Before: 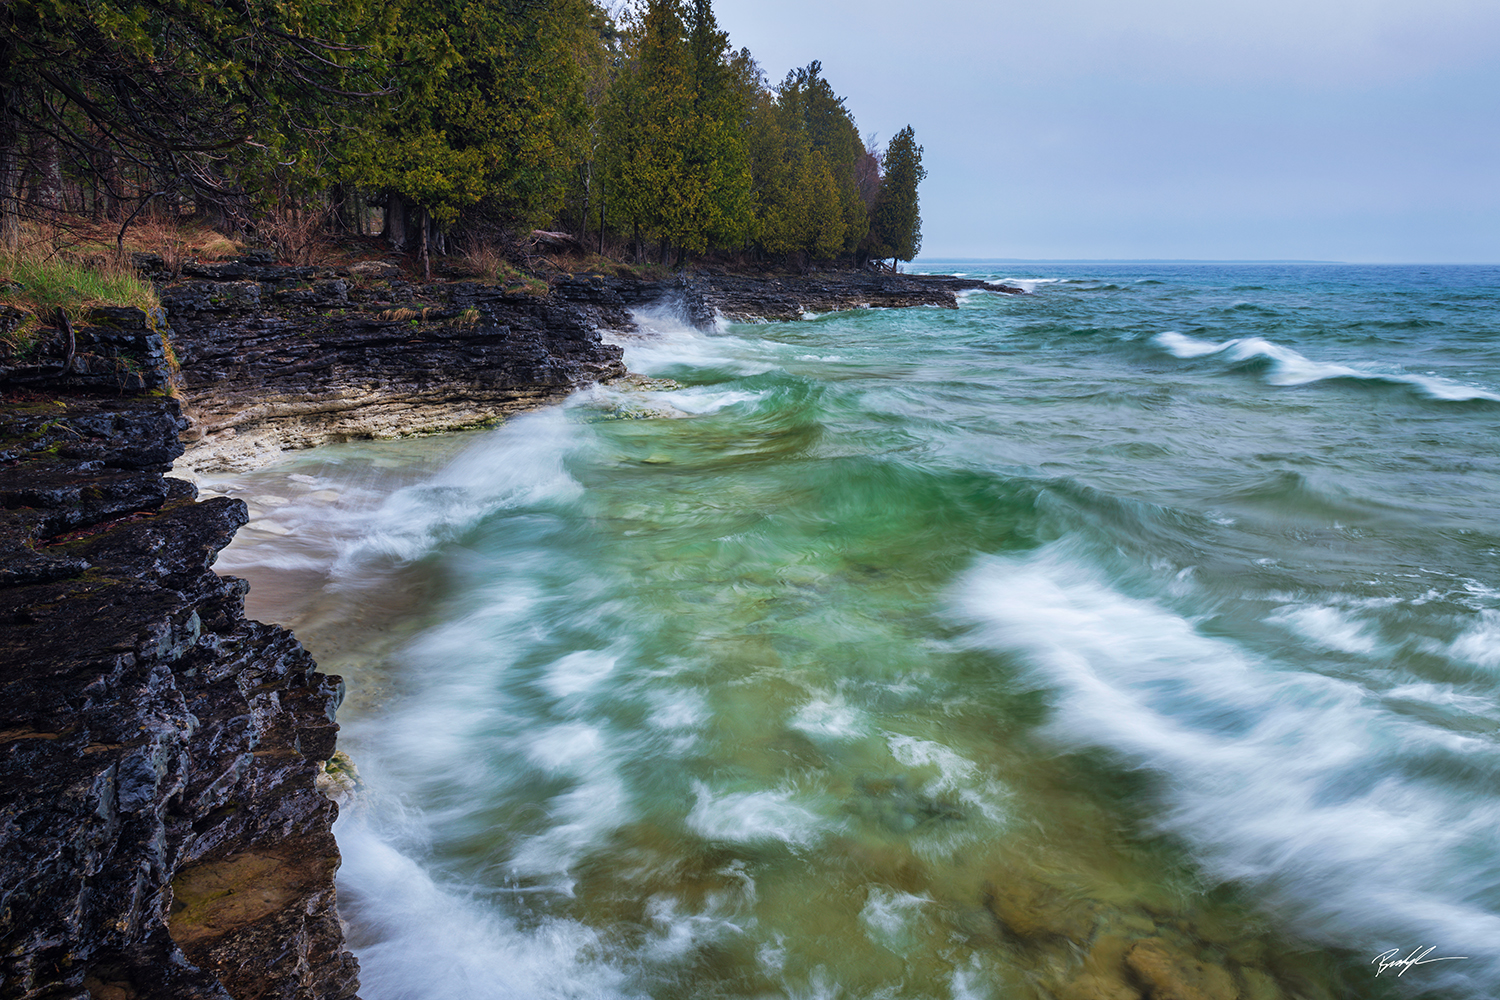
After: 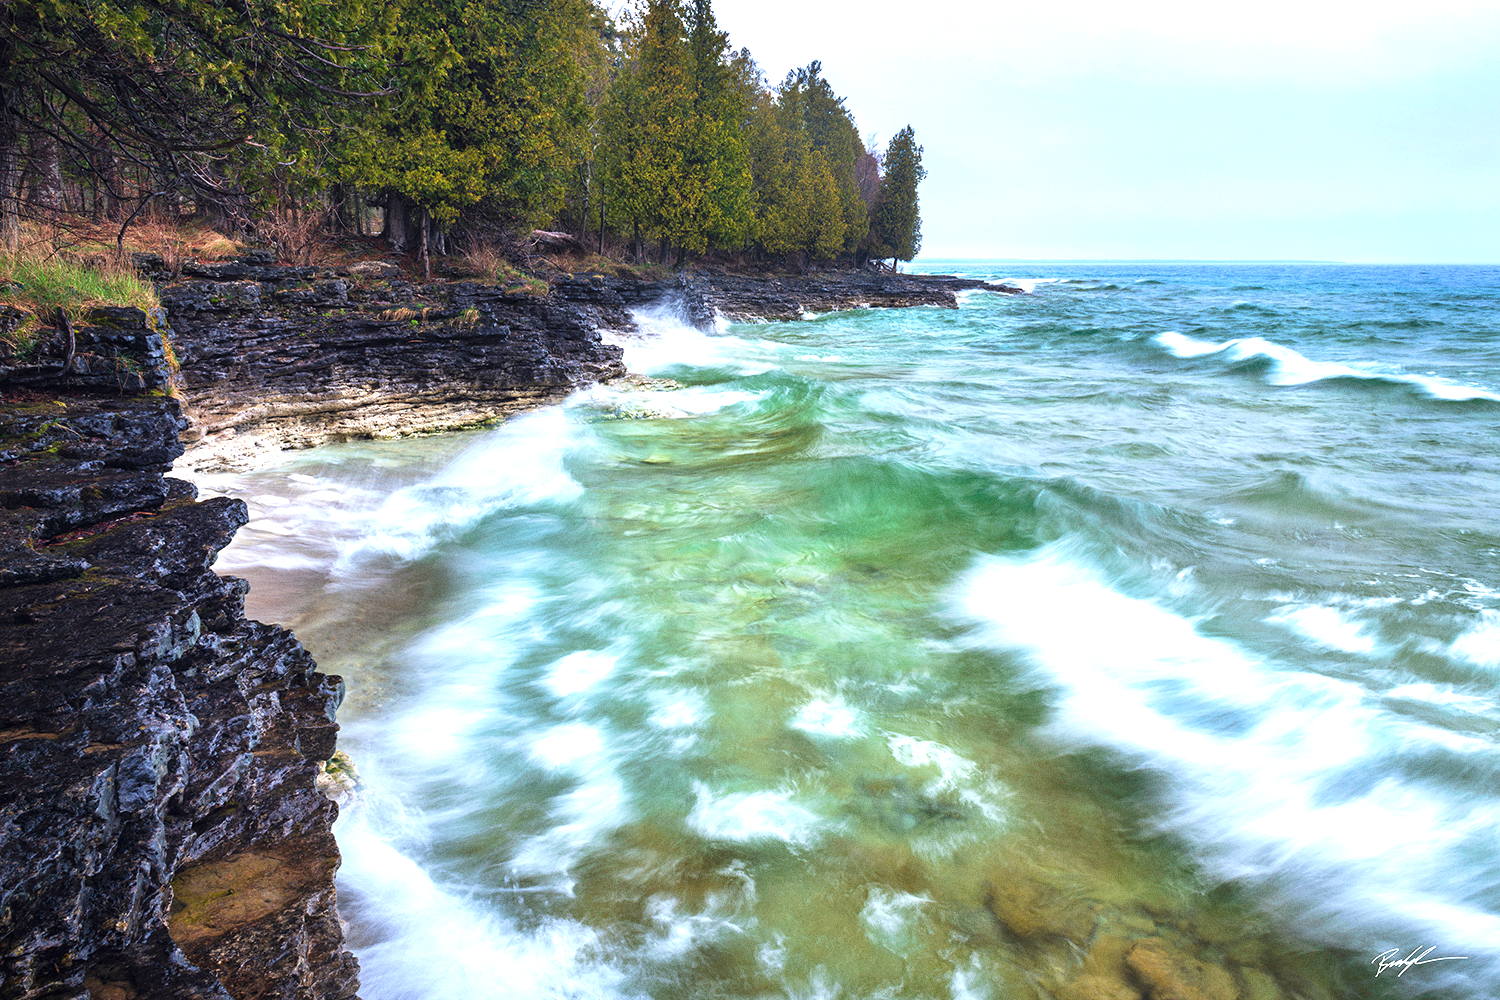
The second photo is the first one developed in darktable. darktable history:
exposure: black level correction 0, exposure 1.1 EV, compensate exposure bias true, compensate highlight preservation false
grain: coarseness 0.09 ISO
